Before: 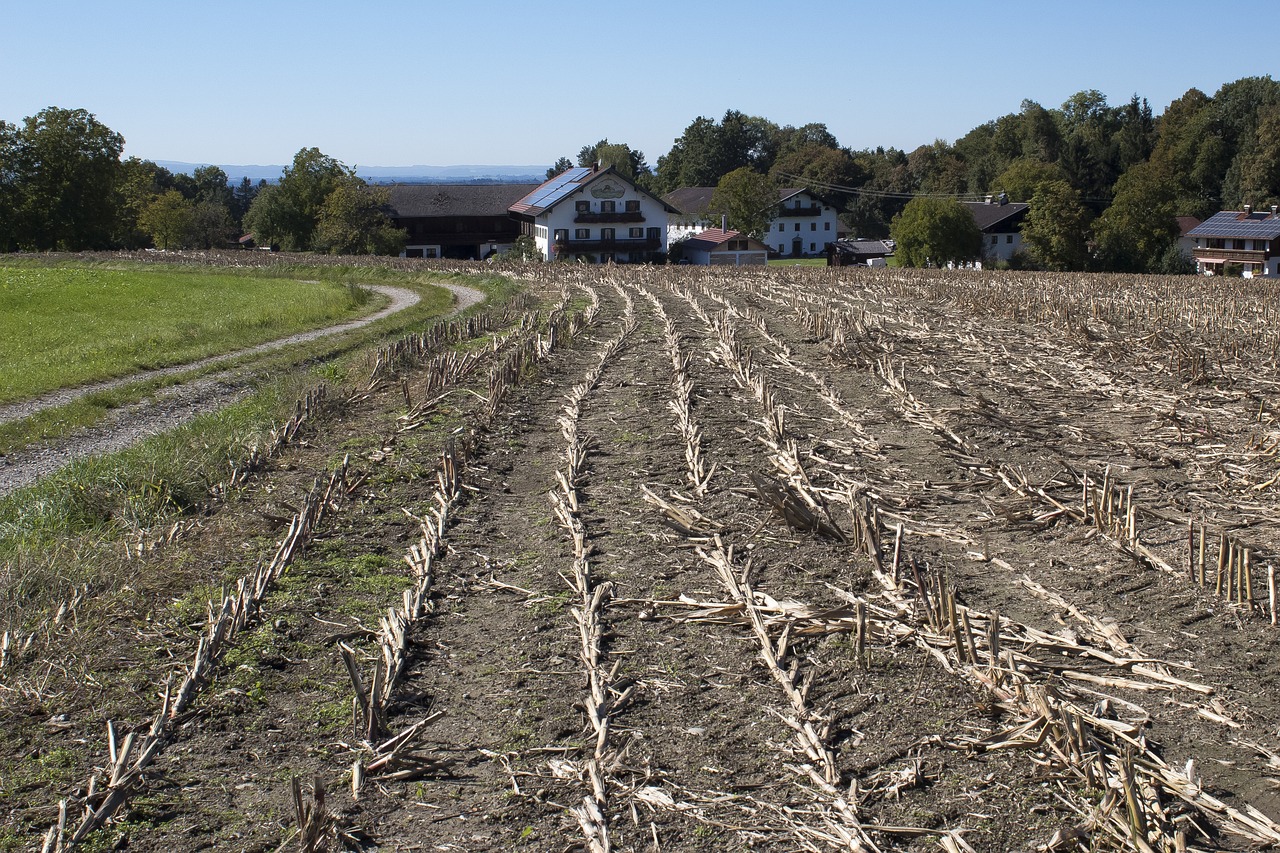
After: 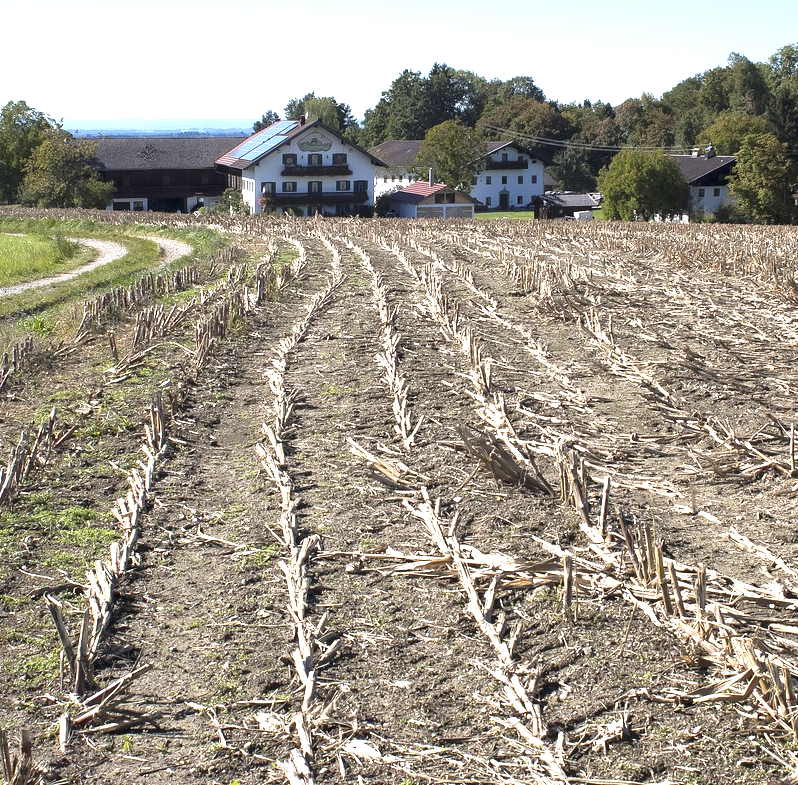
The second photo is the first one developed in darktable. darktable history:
crop and rotate: left 22.918%, top 5.629%, right 14.711%, bottom 2.247%
white balance: red 1, blue 1
exposure: black level correction 0, exposure 1.173 EV, compensate exposure bias true, compensate highlight preservation false
